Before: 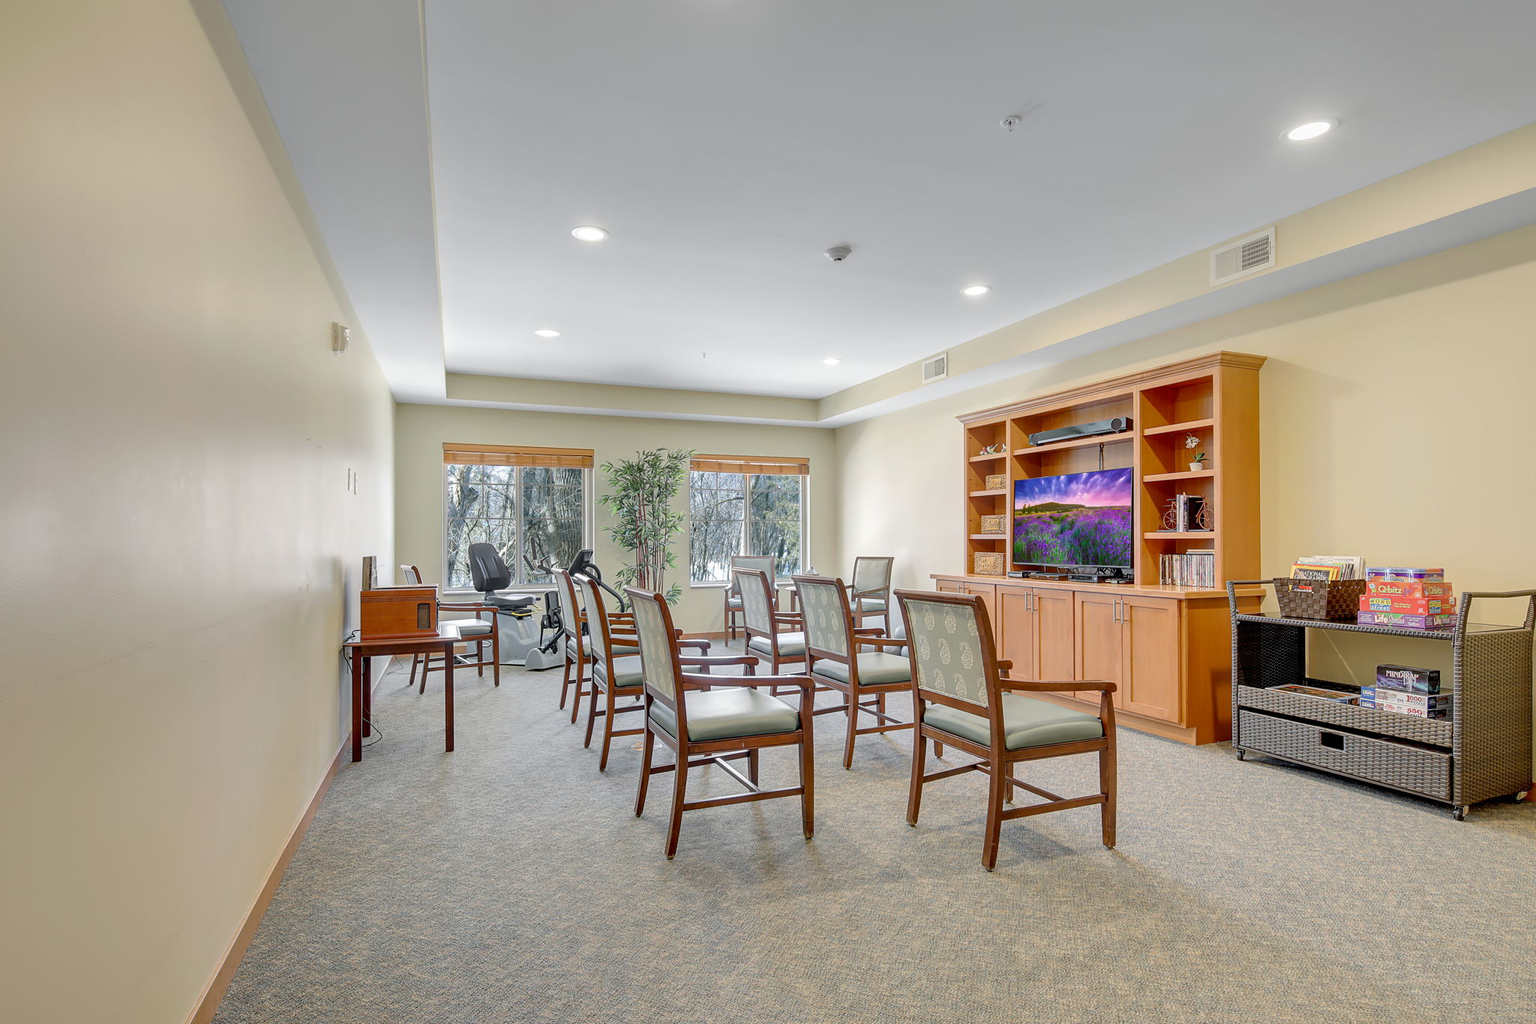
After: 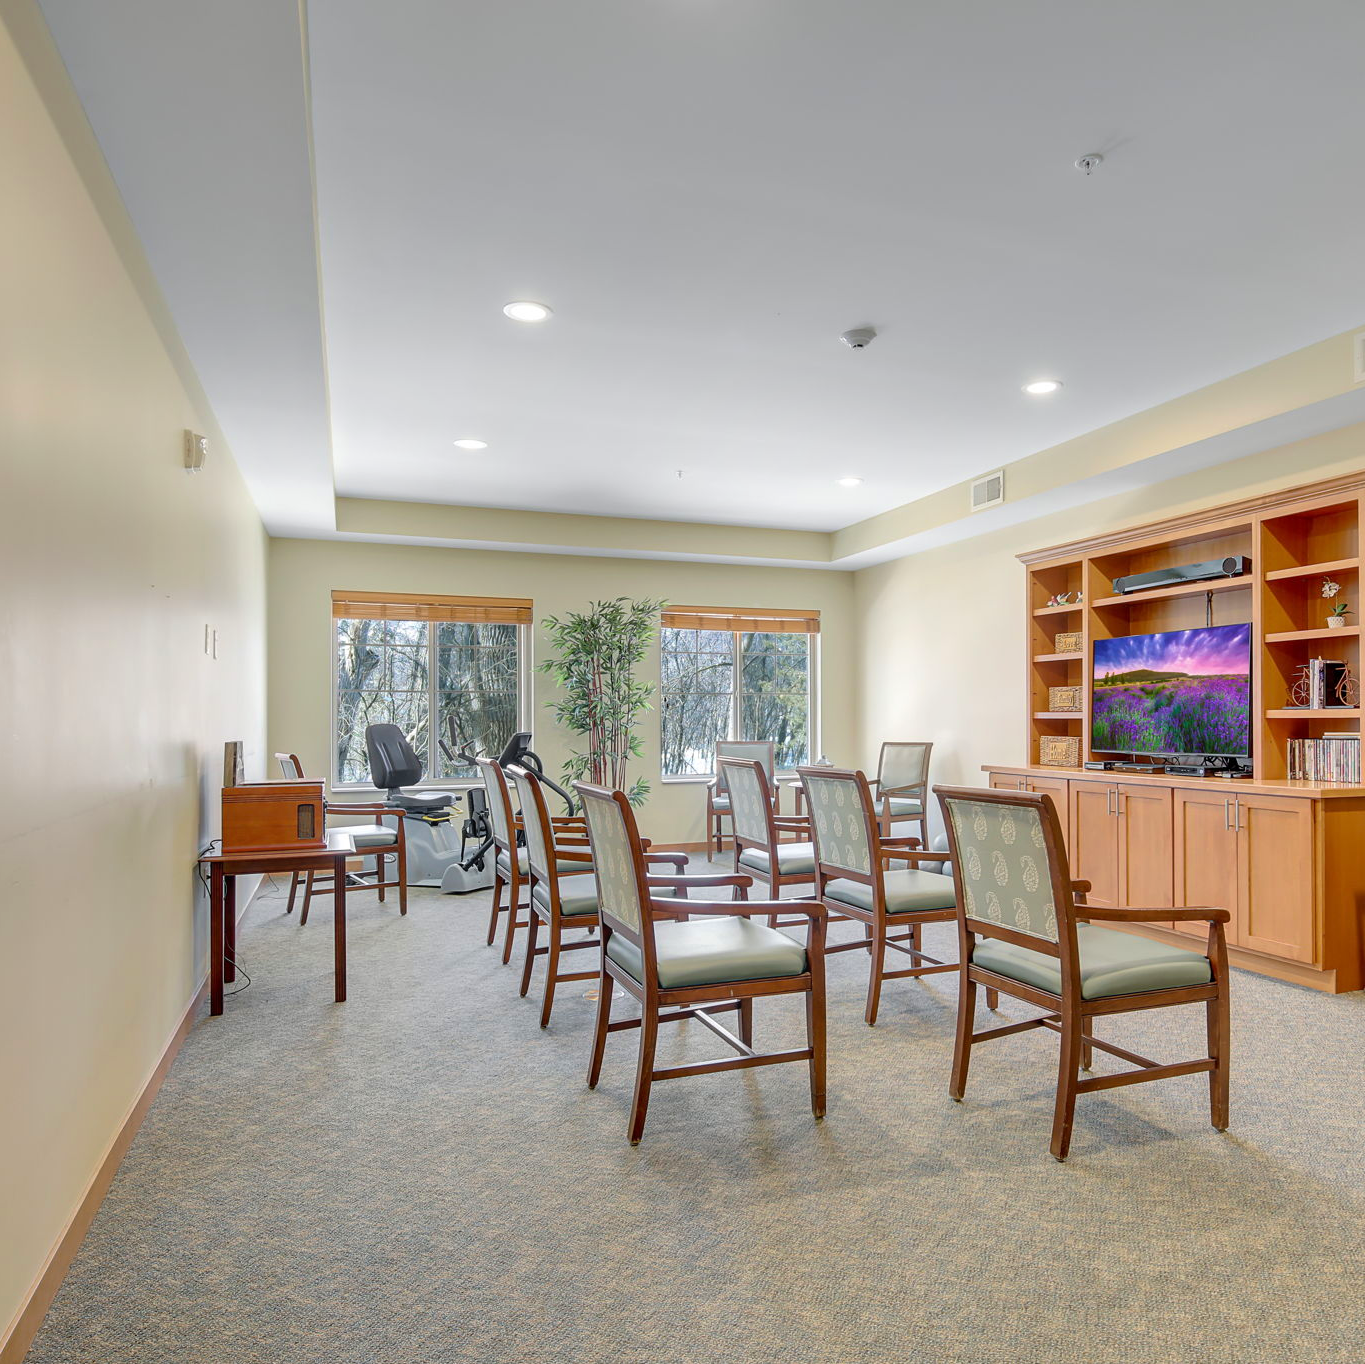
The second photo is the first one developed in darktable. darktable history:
bloom: size 15%, threshold 97%, strength 7%
velvia: strength 15%
crop and rotate: left 12.673%, right 20.66%
